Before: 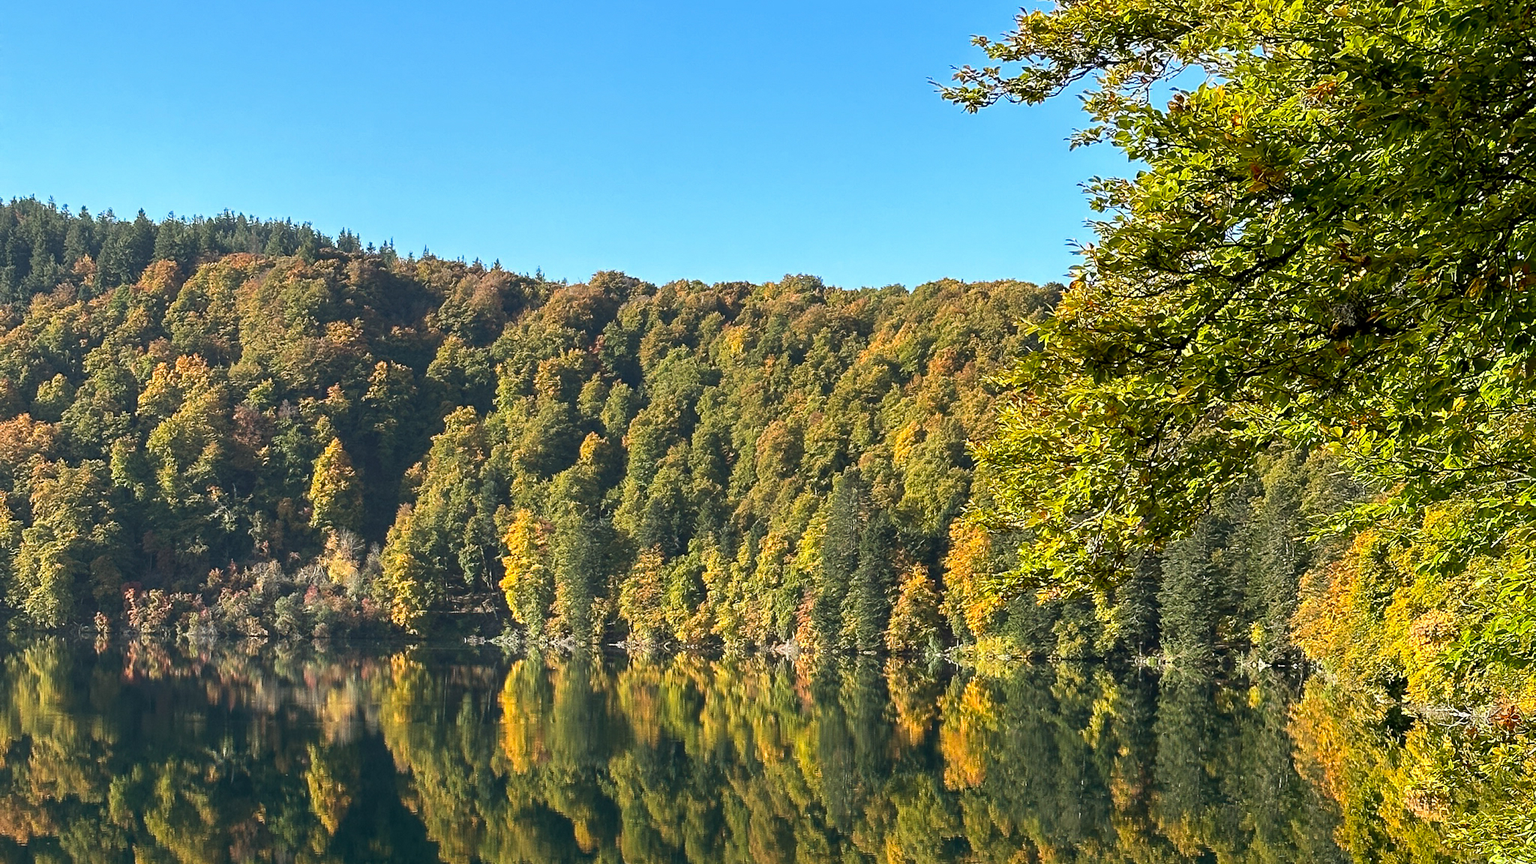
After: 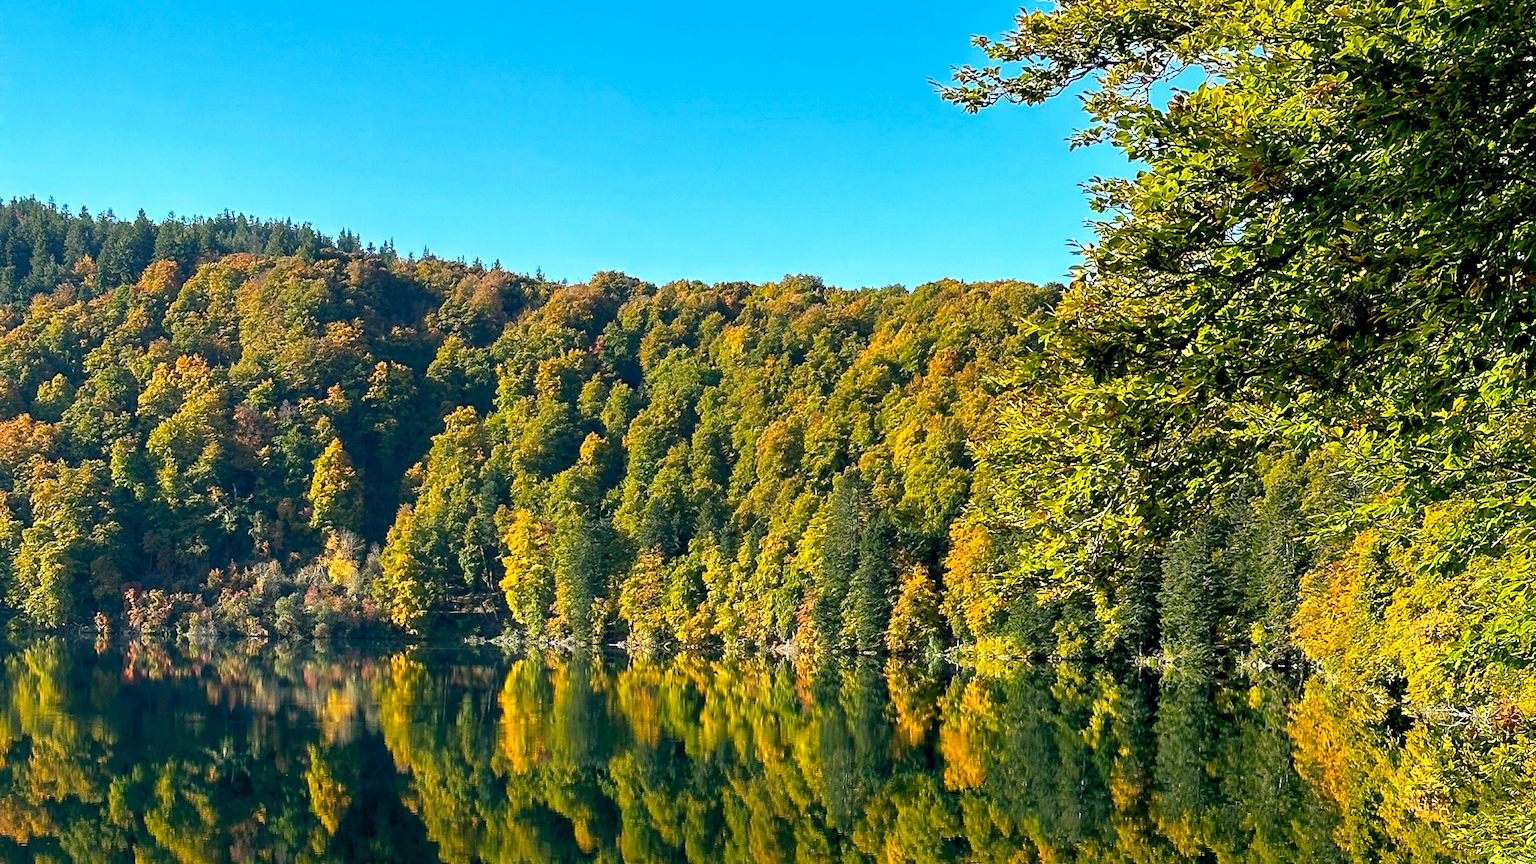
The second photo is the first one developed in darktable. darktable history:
color balance rgb: shadows lift › chroma 5.469%, shadows lift › hue 238.02°, global offset › luminance -1.432%, perceptual saturation grading › global saturation 17.983%, perceptual brilliance grading › global brilliance 3.71%, global vibrance 19.715%
